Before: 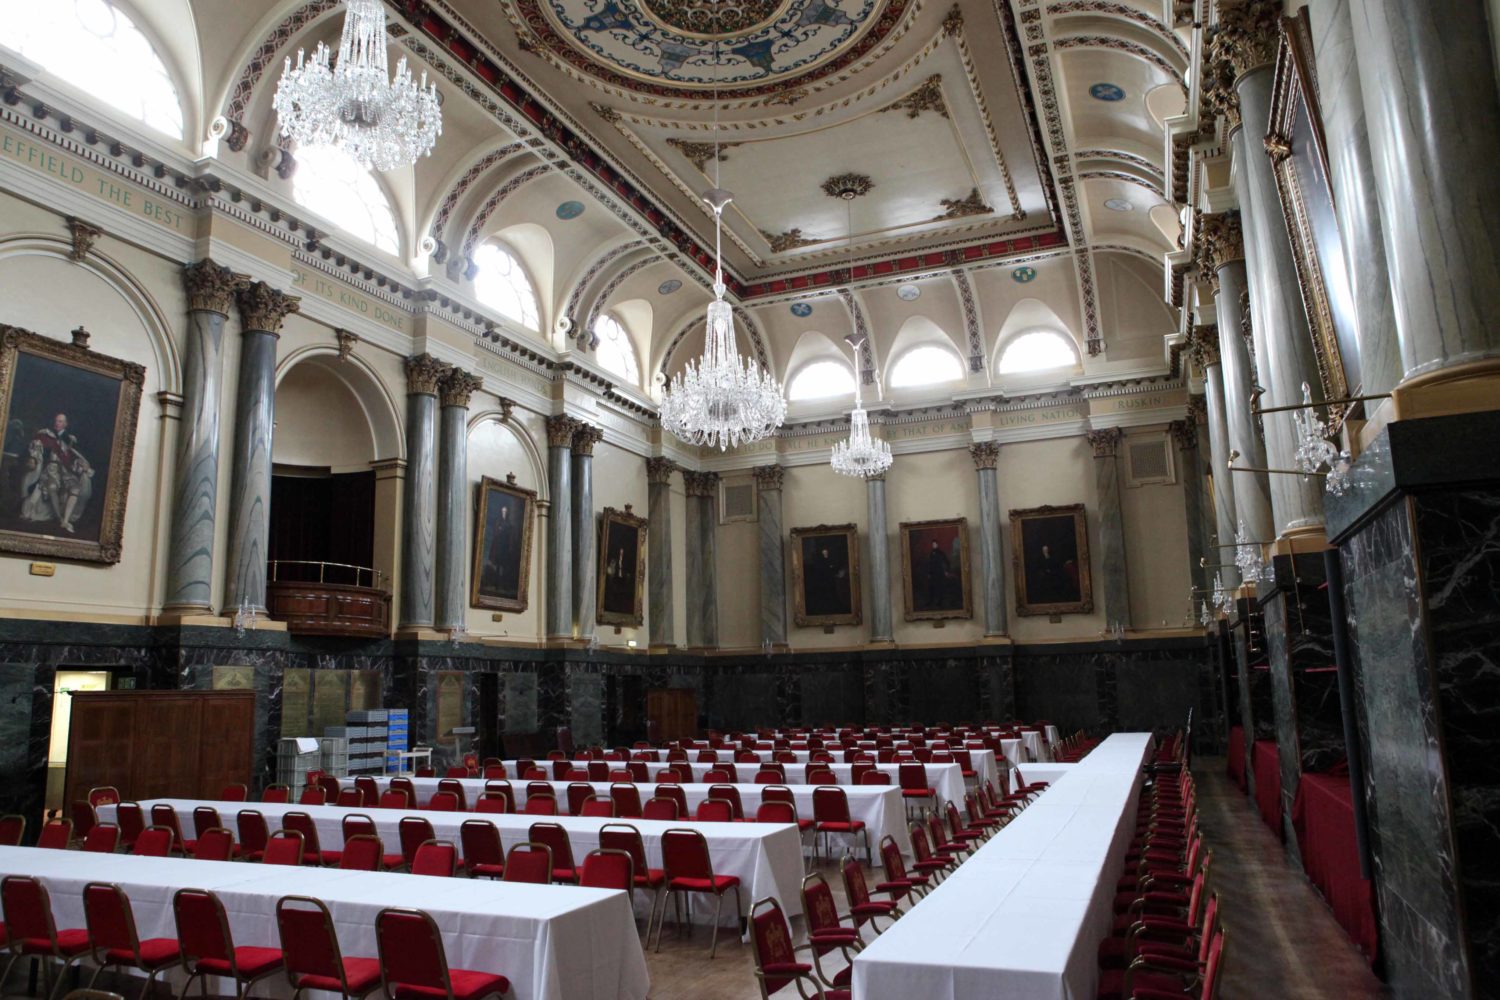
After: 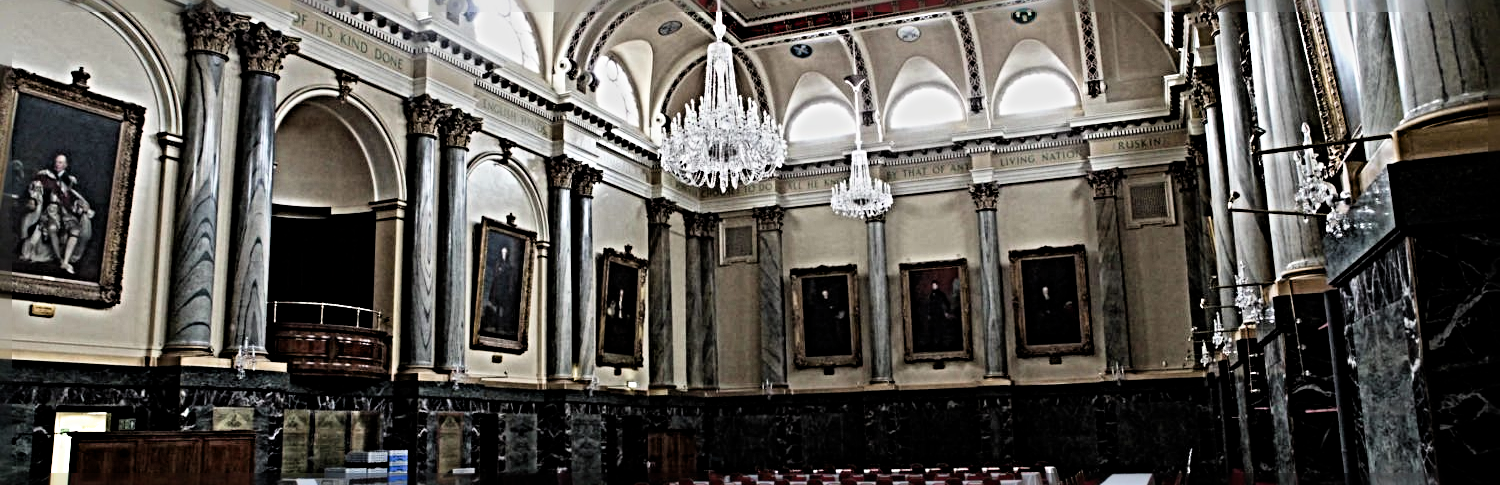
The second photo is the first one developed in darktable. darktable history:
crop and rotate: top 25.905%, bottom 25.539%
sharpen: radius 6.266, amount 1.786, threshold 0.004
filmic rgb: middle gray luminance 9.01%, black relative exposure -10.68 EV, white relative exposure 3.43 EV, target black luminance 0%, hardness 6, latitude 59.63%, contrast 1.09, highlights saturation mix 4.18%, shadows ↔ highlights balance 28.69%
